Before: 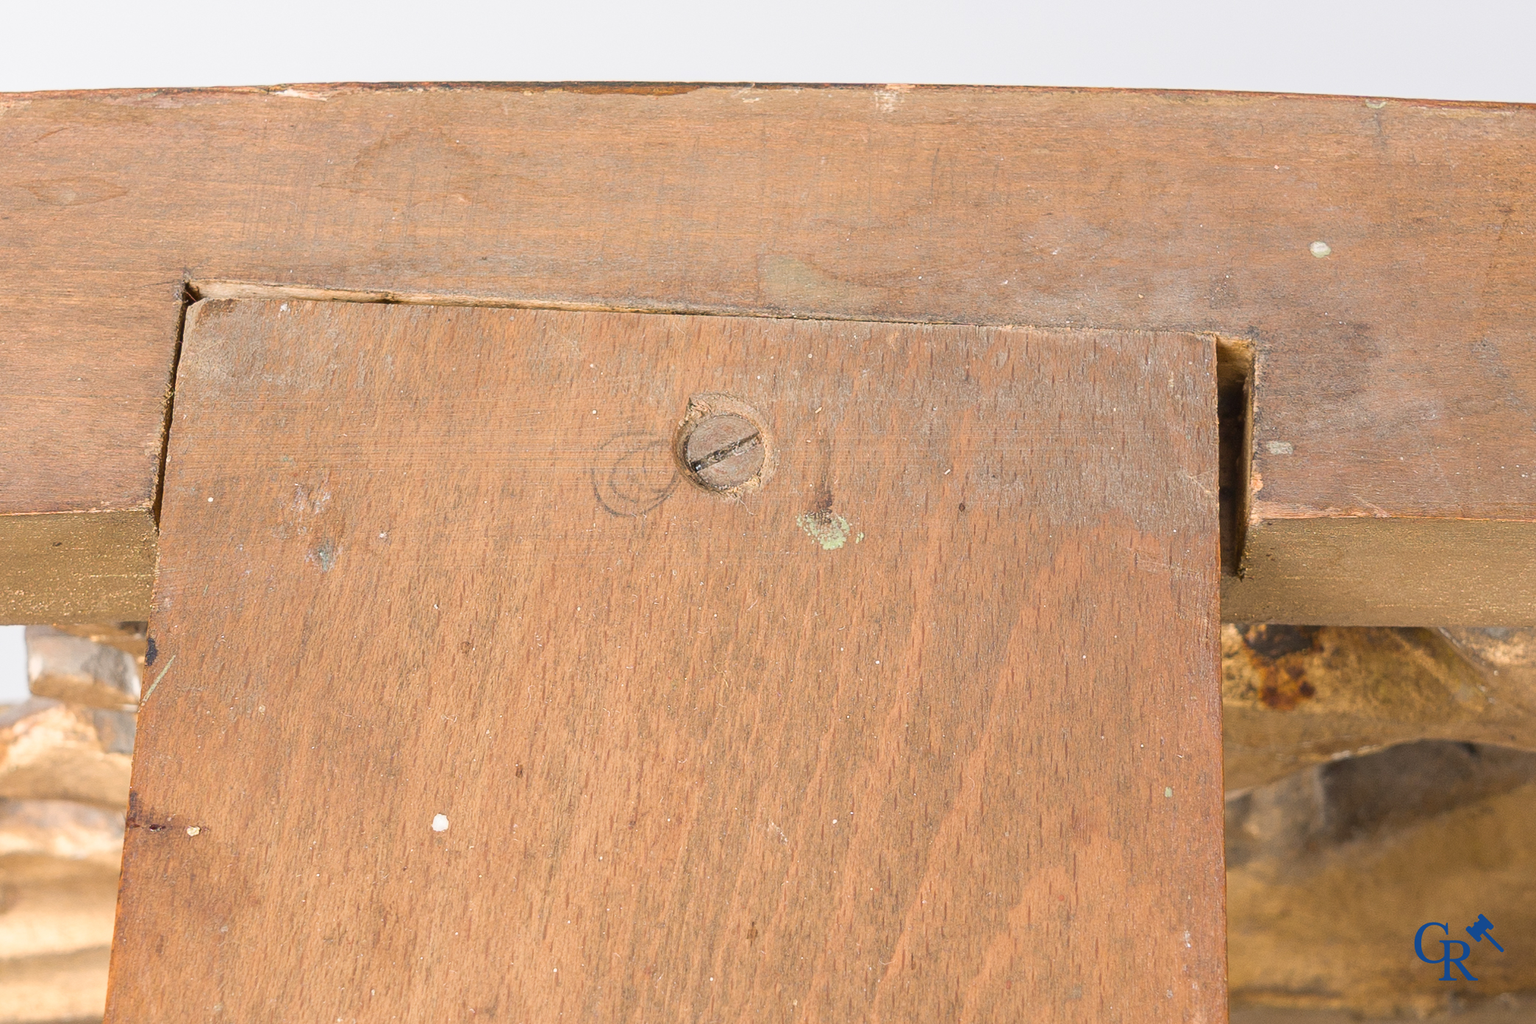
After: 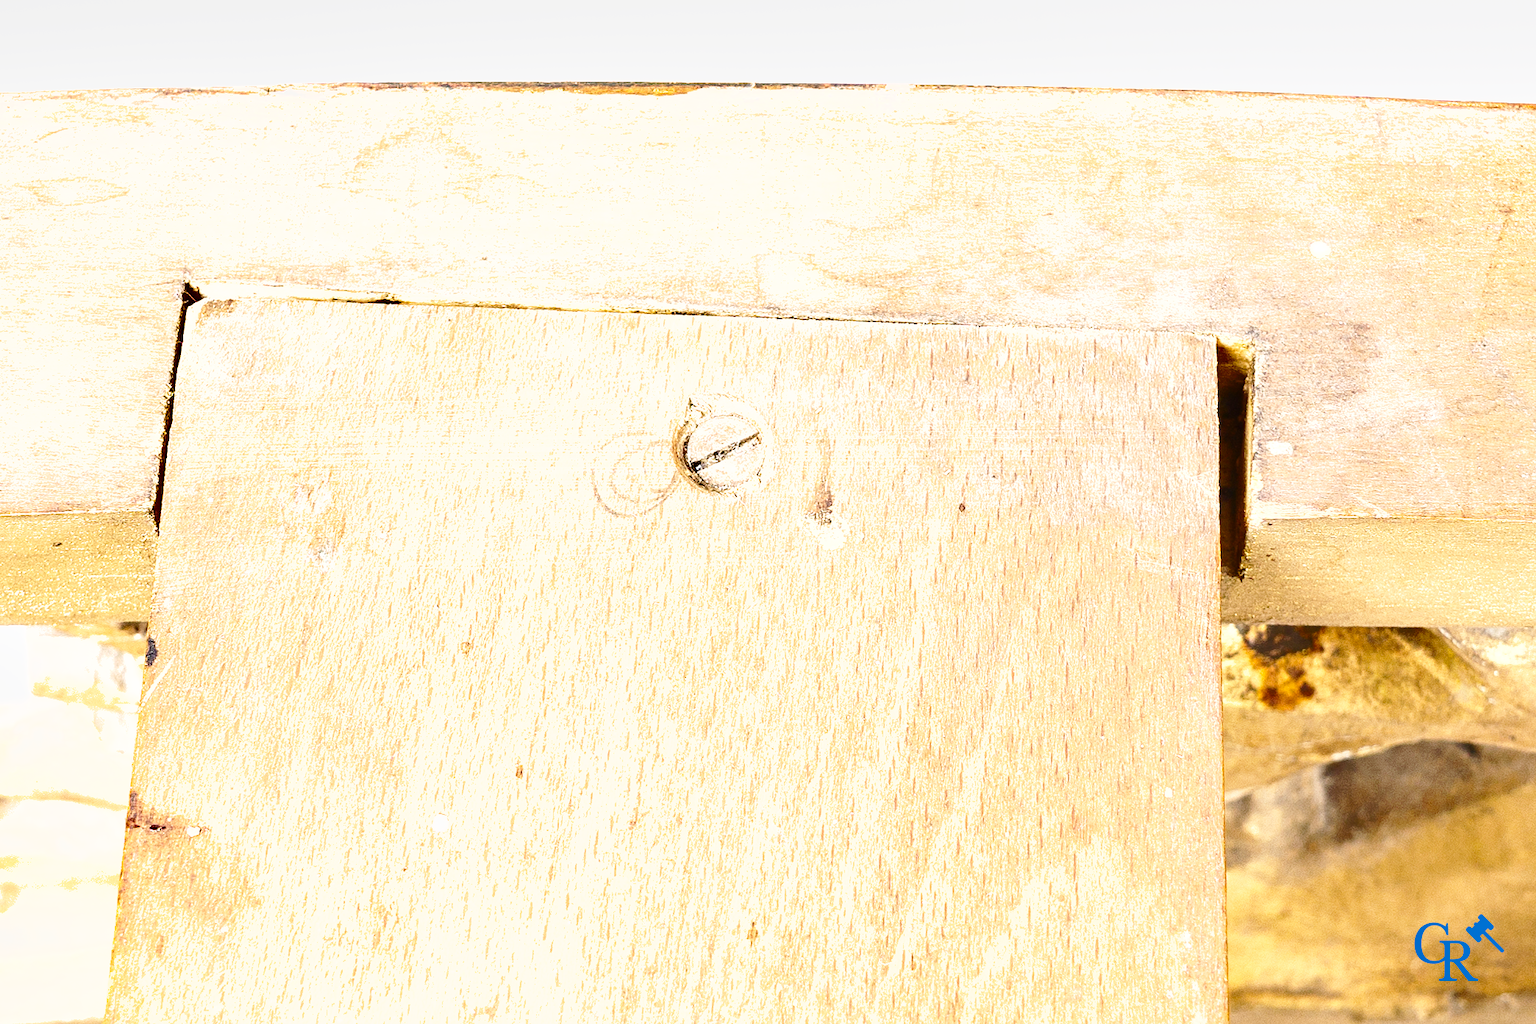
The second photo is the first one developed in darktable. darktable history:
shadows and highlights: soften with gaussian
exposure: black level correction 0, exposure 1.45 EV, compensate exposure bias true, compensate highlight preservation false
base curve: curves: ch0 [(0, 0) (0.036, 0.025) (0.121, 0.166) (0.206, 0.329) (0.605, 0.79) (1, 1)], preserve colors none
